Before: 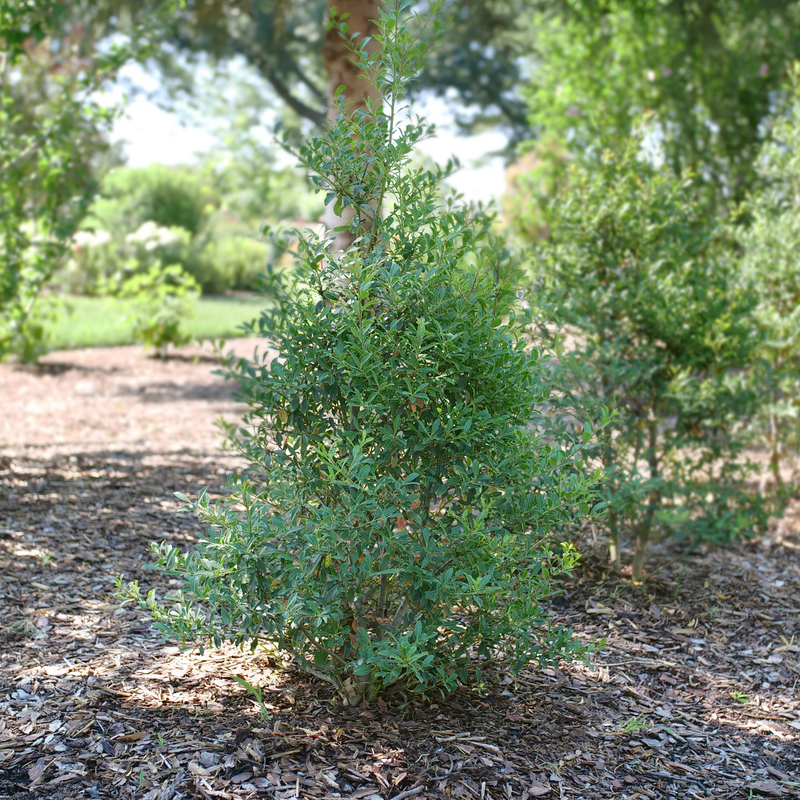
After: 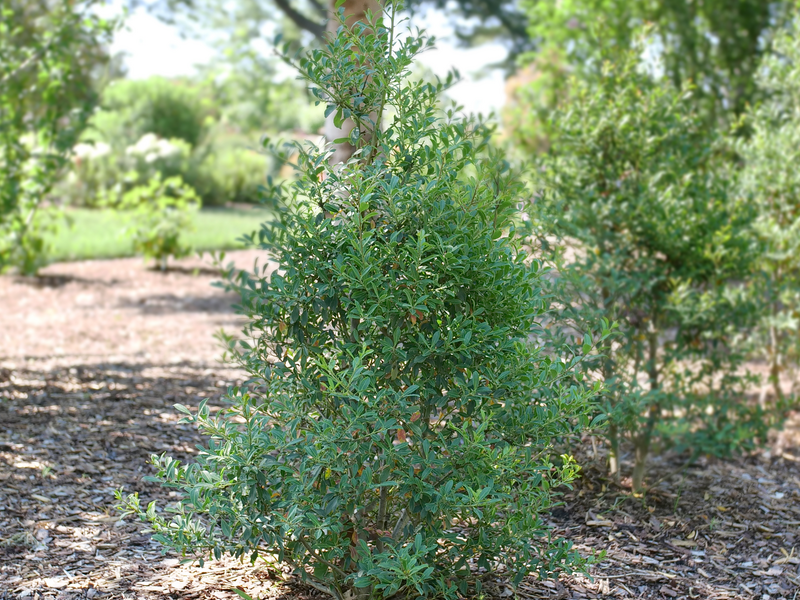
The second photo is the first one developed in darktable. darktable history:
crop: top 11.051%, bottom 13.916%
